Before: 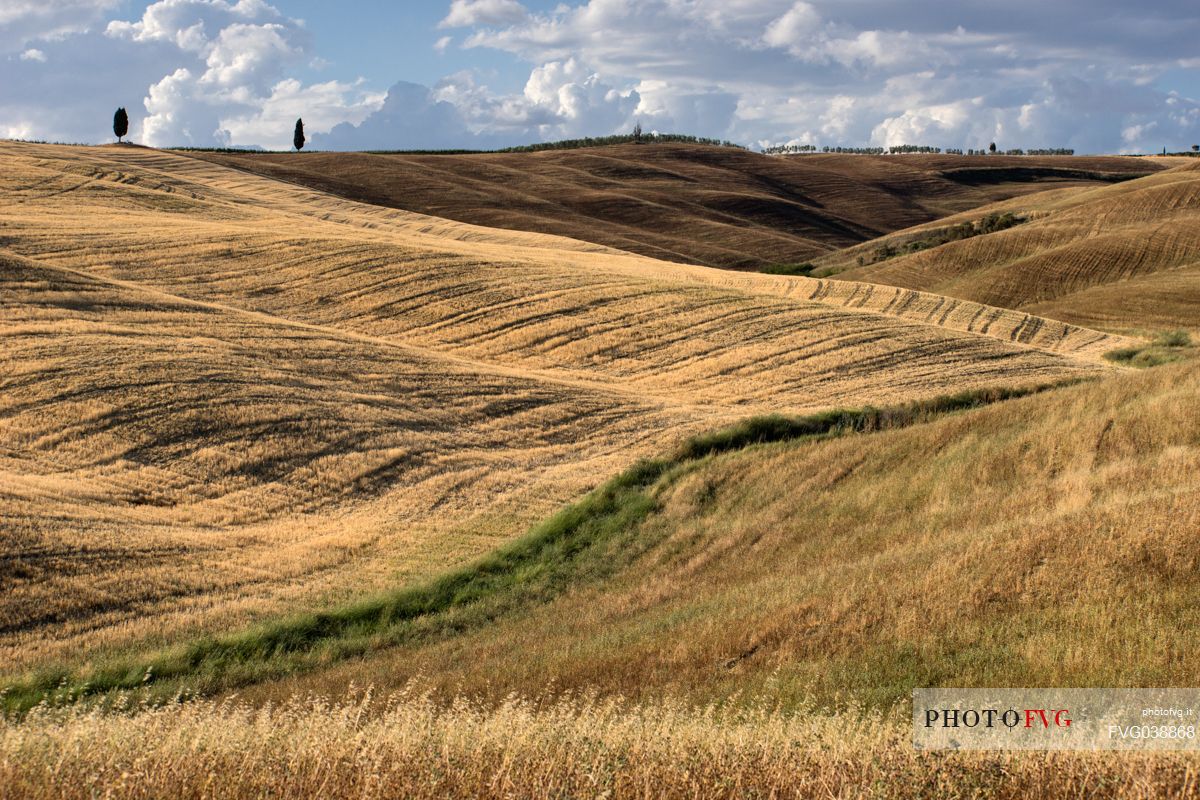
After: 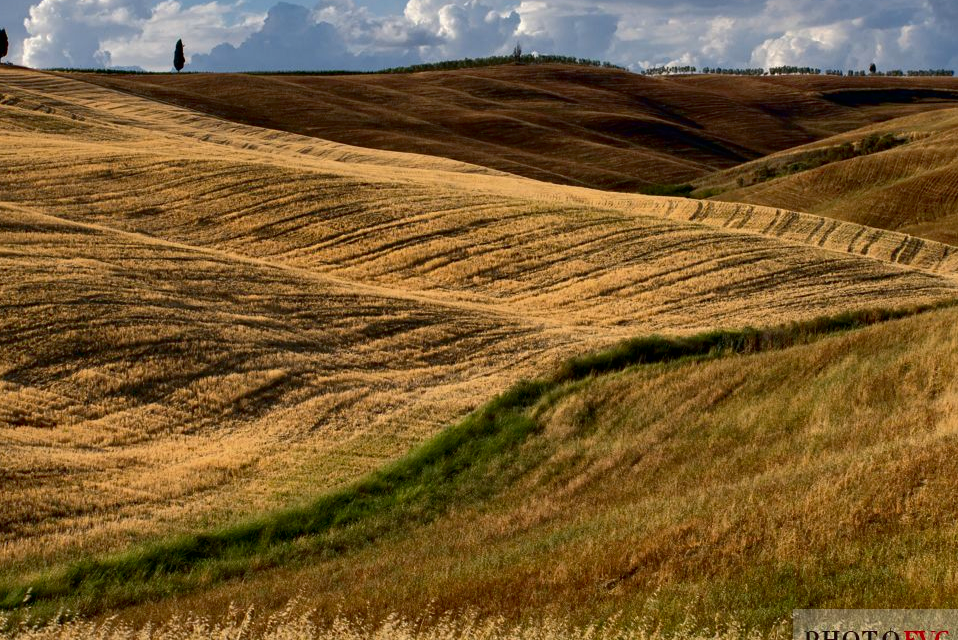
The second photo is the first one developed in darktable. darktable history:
crop and rotate: left 10.057%, top 9.977%, right 10.061%, bottom 9.905%
color zones: process mode strong
contrast brightness saturation: contrast 0.104, brightness -0.274, saturation 0.14
shadows and highlights: shadows color adjustment 97.99%, highlights color adjustment 59.39%
